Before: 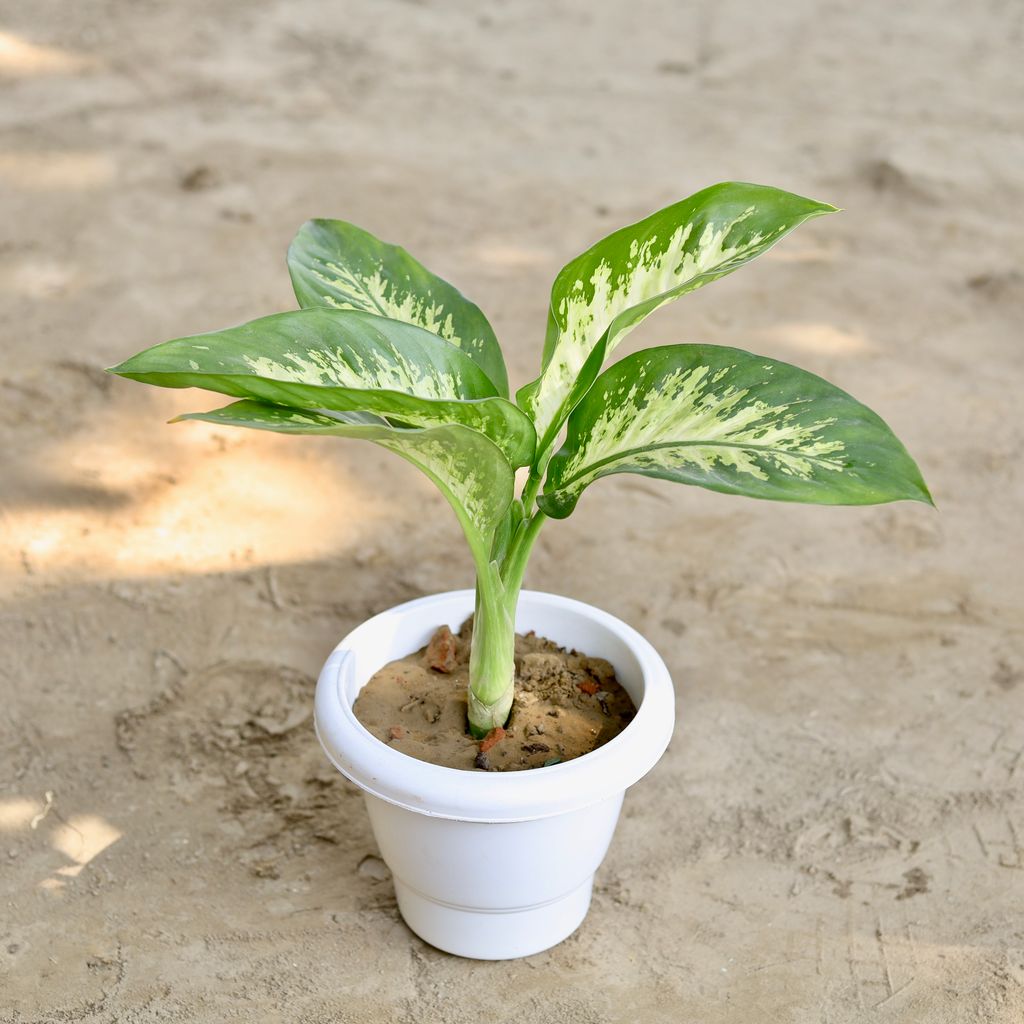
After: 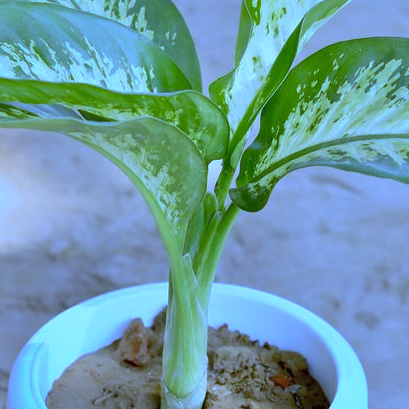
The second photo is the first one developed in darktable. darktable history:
crop: left 30%, top 30%, right 30%, bottom 30%
shadows and highlights: shadows 40, highlights -60
white balance: red 0.766, blue 1.537
